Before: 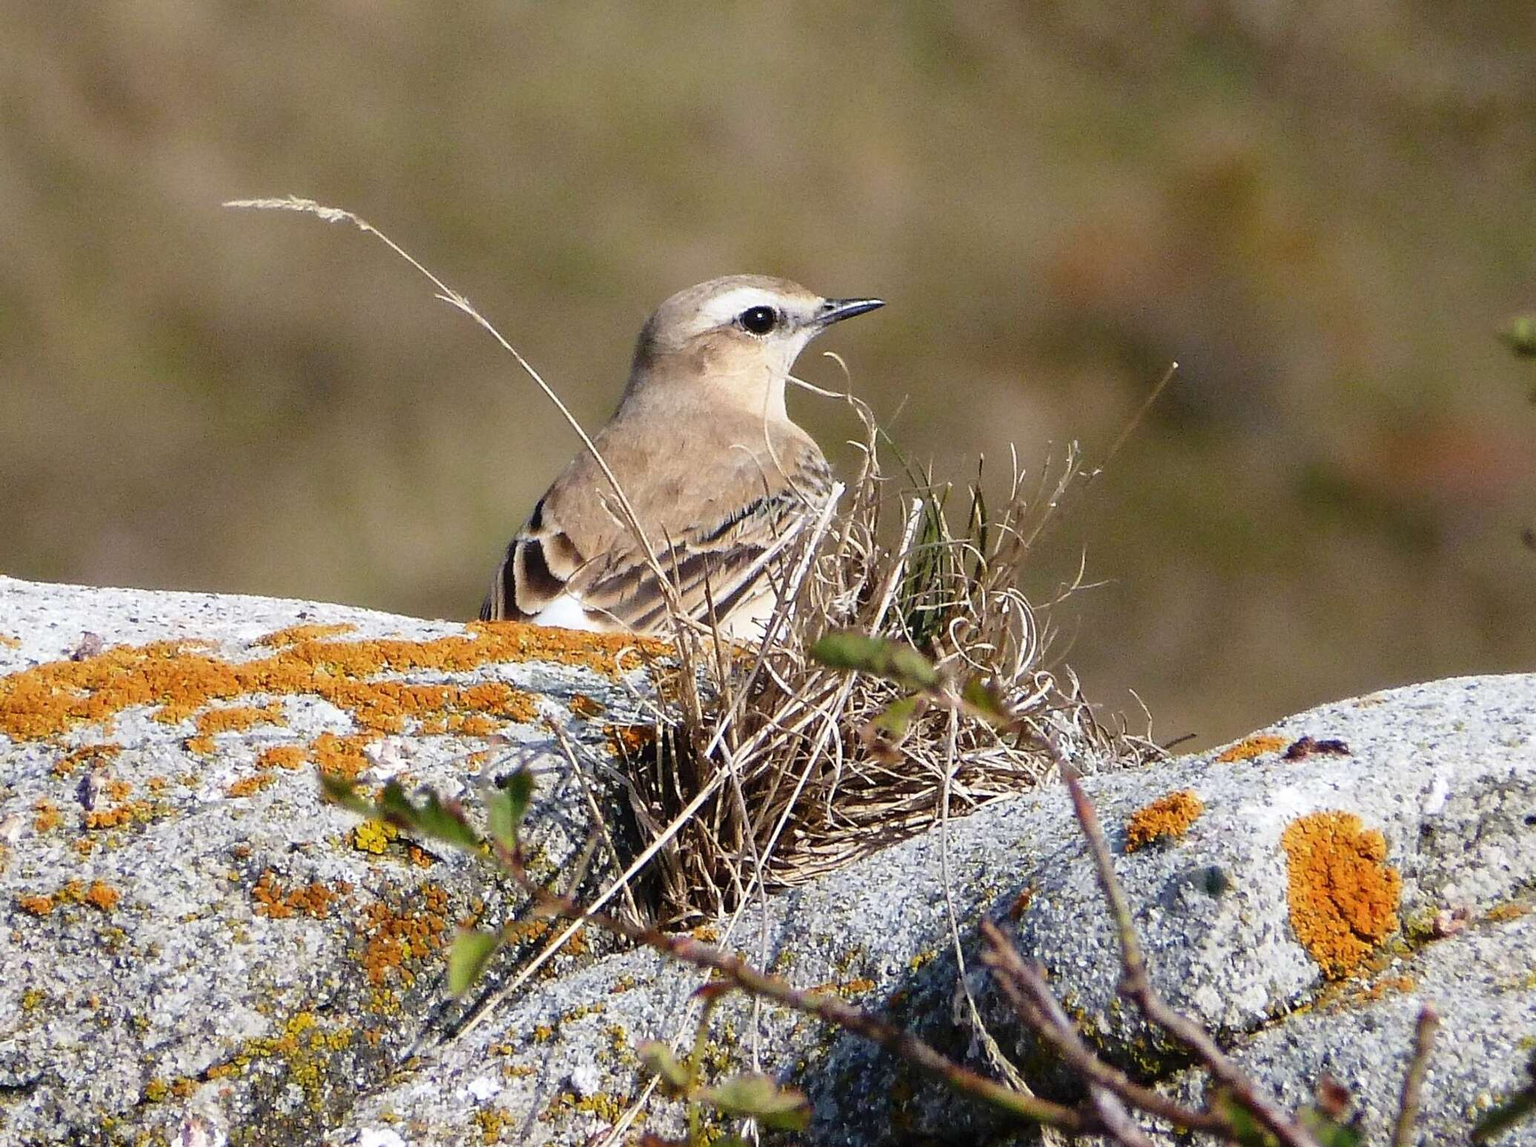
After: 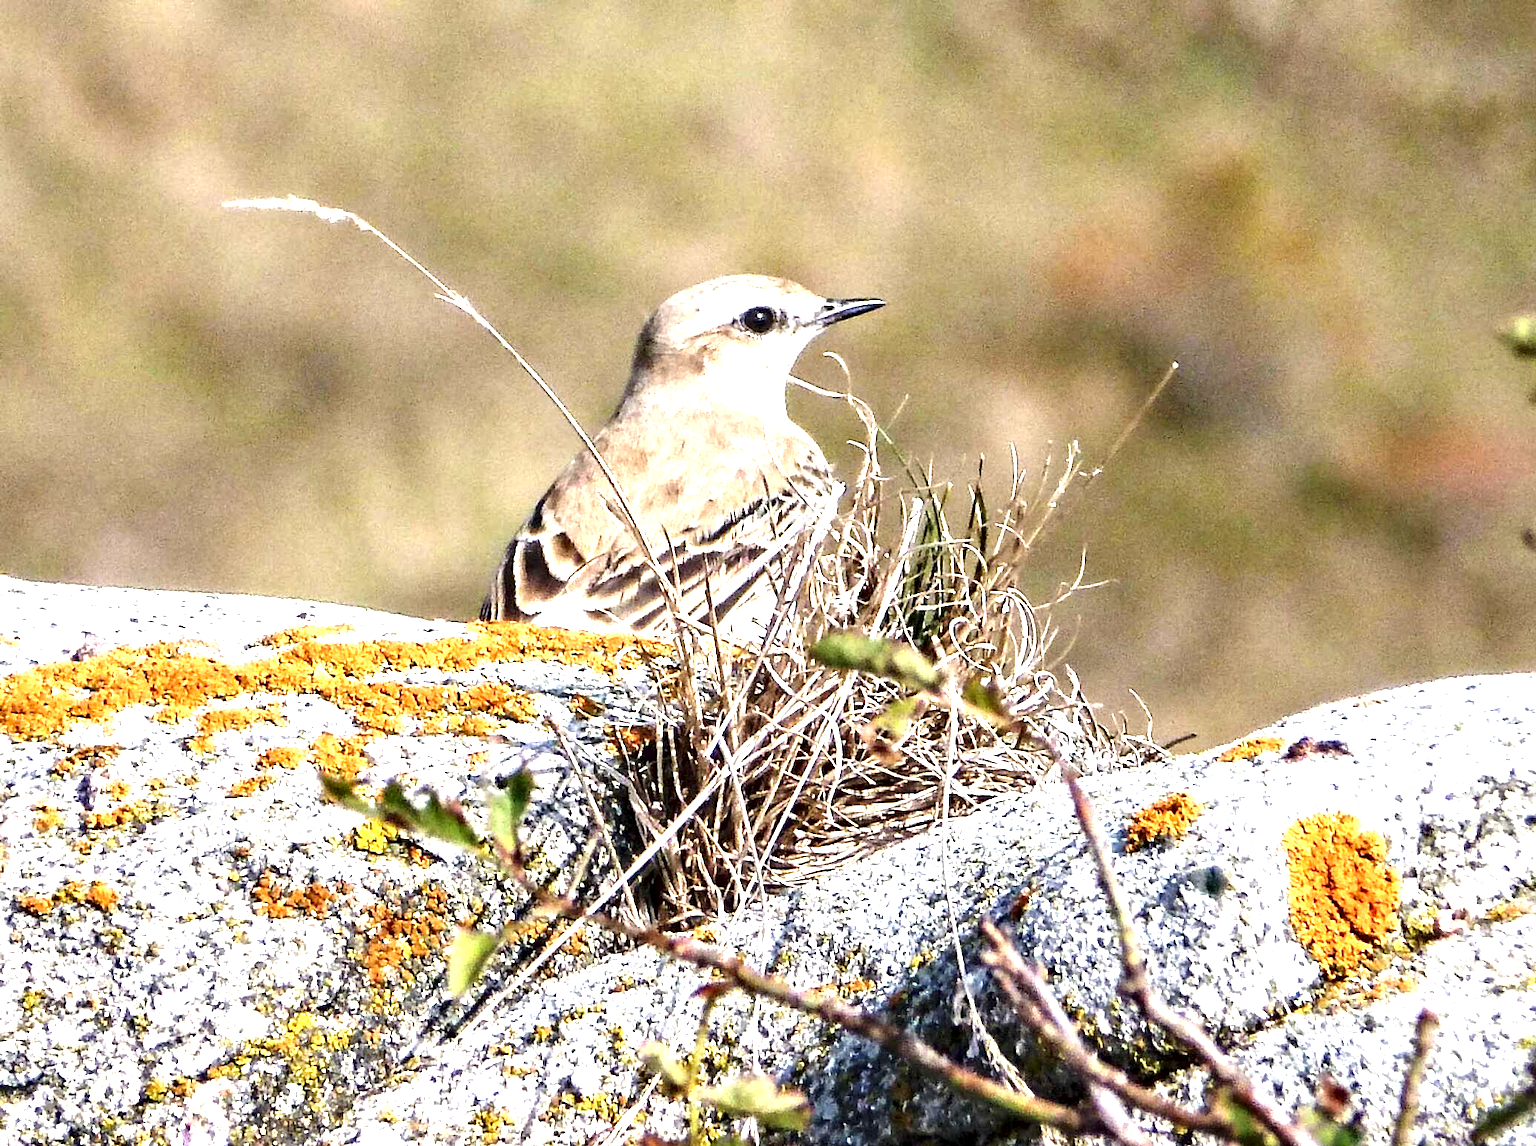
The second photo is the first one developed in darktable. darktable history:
contrast equalizer: y [[0.511, 0.558, 0.631, 0.632, 0.559, 0.512], [0.5 ×6], [0.507, 0.559, 0.627, 0.644, 0.647, 0.647], [0 ×6], [0 ×6]]
exposure: exposure 1.5 EV, compensate highlight preservation false
contrast brightness saturation: contrast 0.01, saturation -0.05
